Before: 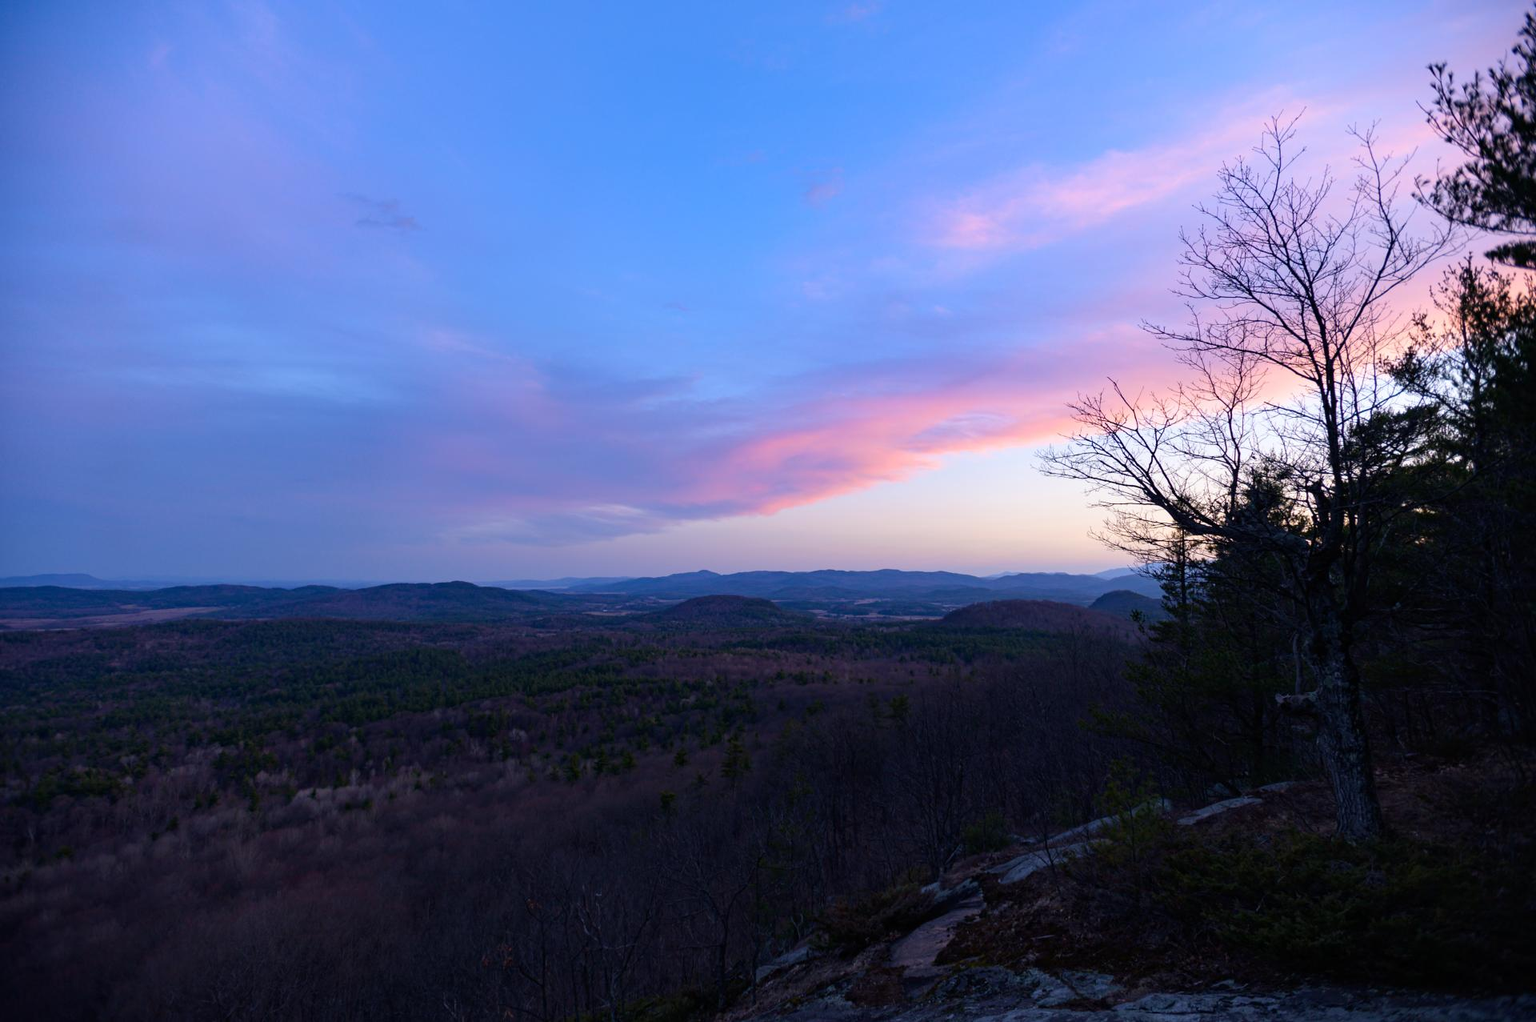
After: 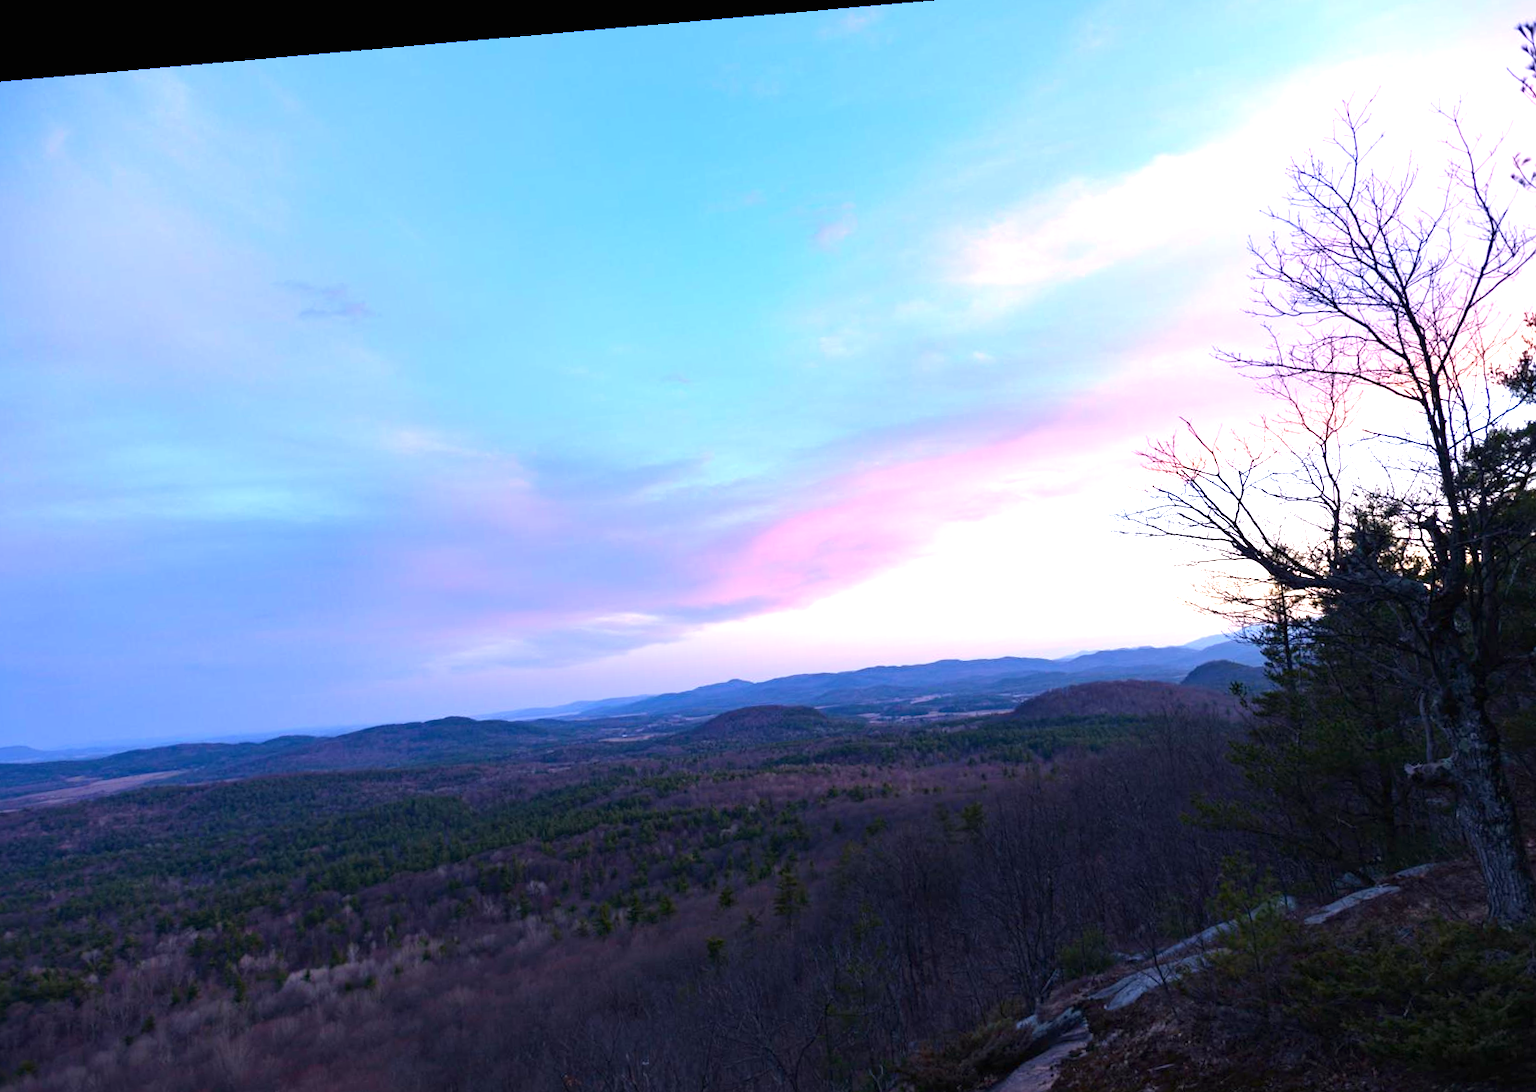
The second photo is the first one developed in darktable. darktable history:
exposure: black level correction 0, exposure 1.125 EV, compensate exposure bias true, compensate highlight preservation false
rotate and perspective: rotation -4.98°, automatic cropping off
tone equalizer: on, module defaults
crop and rotate: left 7.196%, top 4.574%, right 10.605%, bottom 13.178%
